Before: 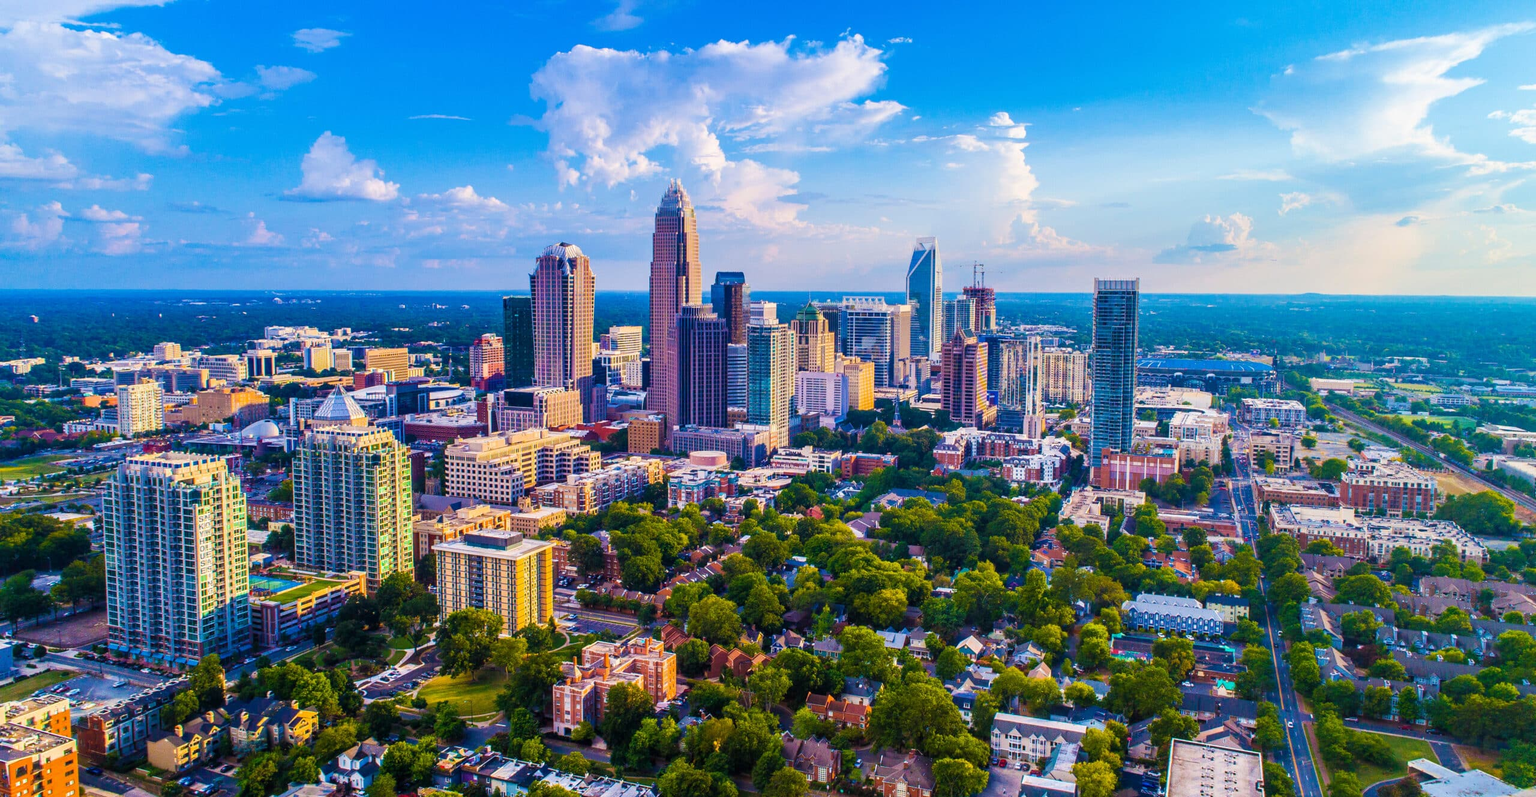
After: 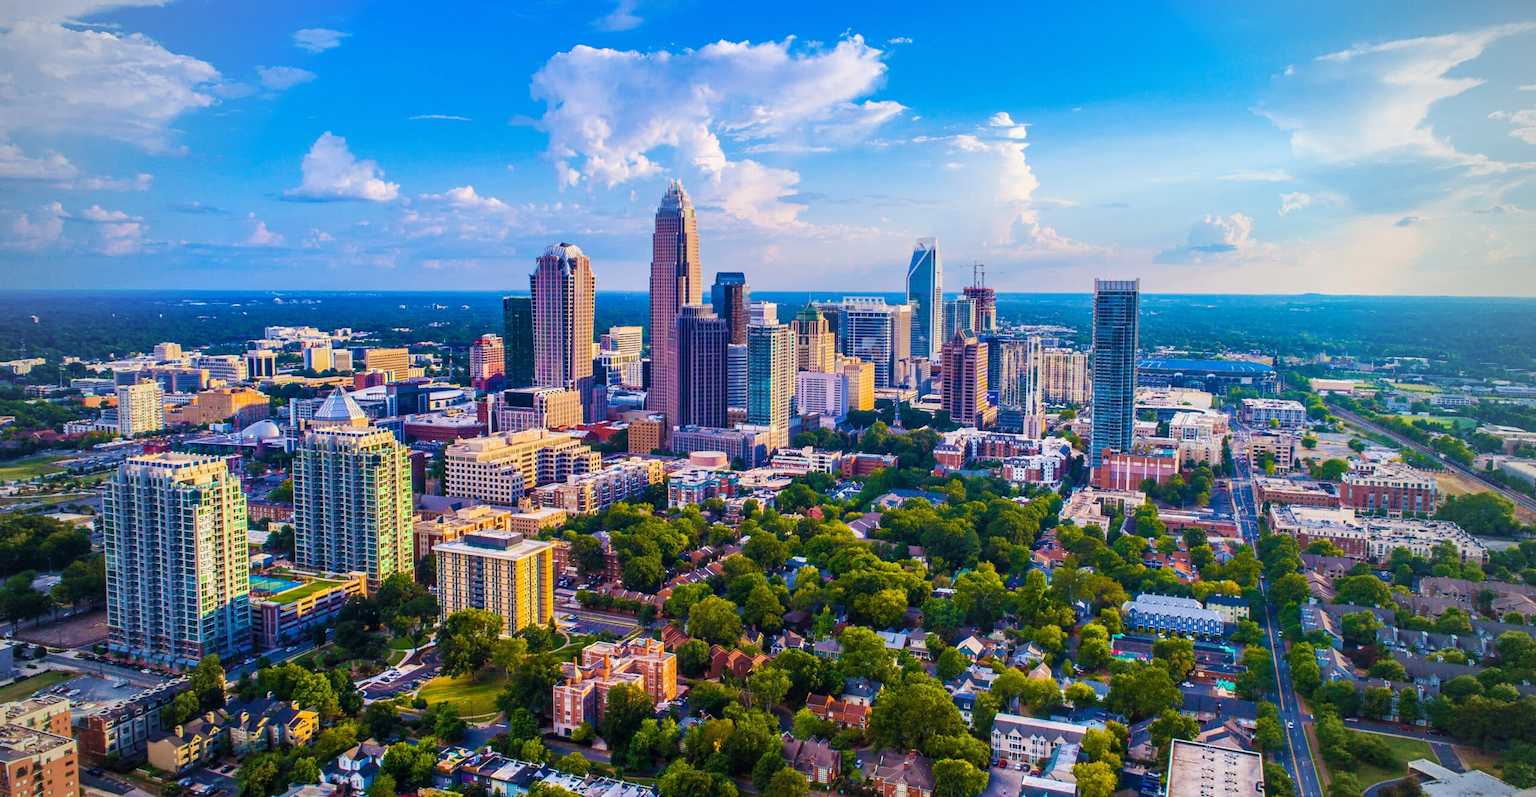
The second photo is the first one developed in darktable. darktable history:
vignetting: fall-off start 75.35%, width/height ratio 1.079
